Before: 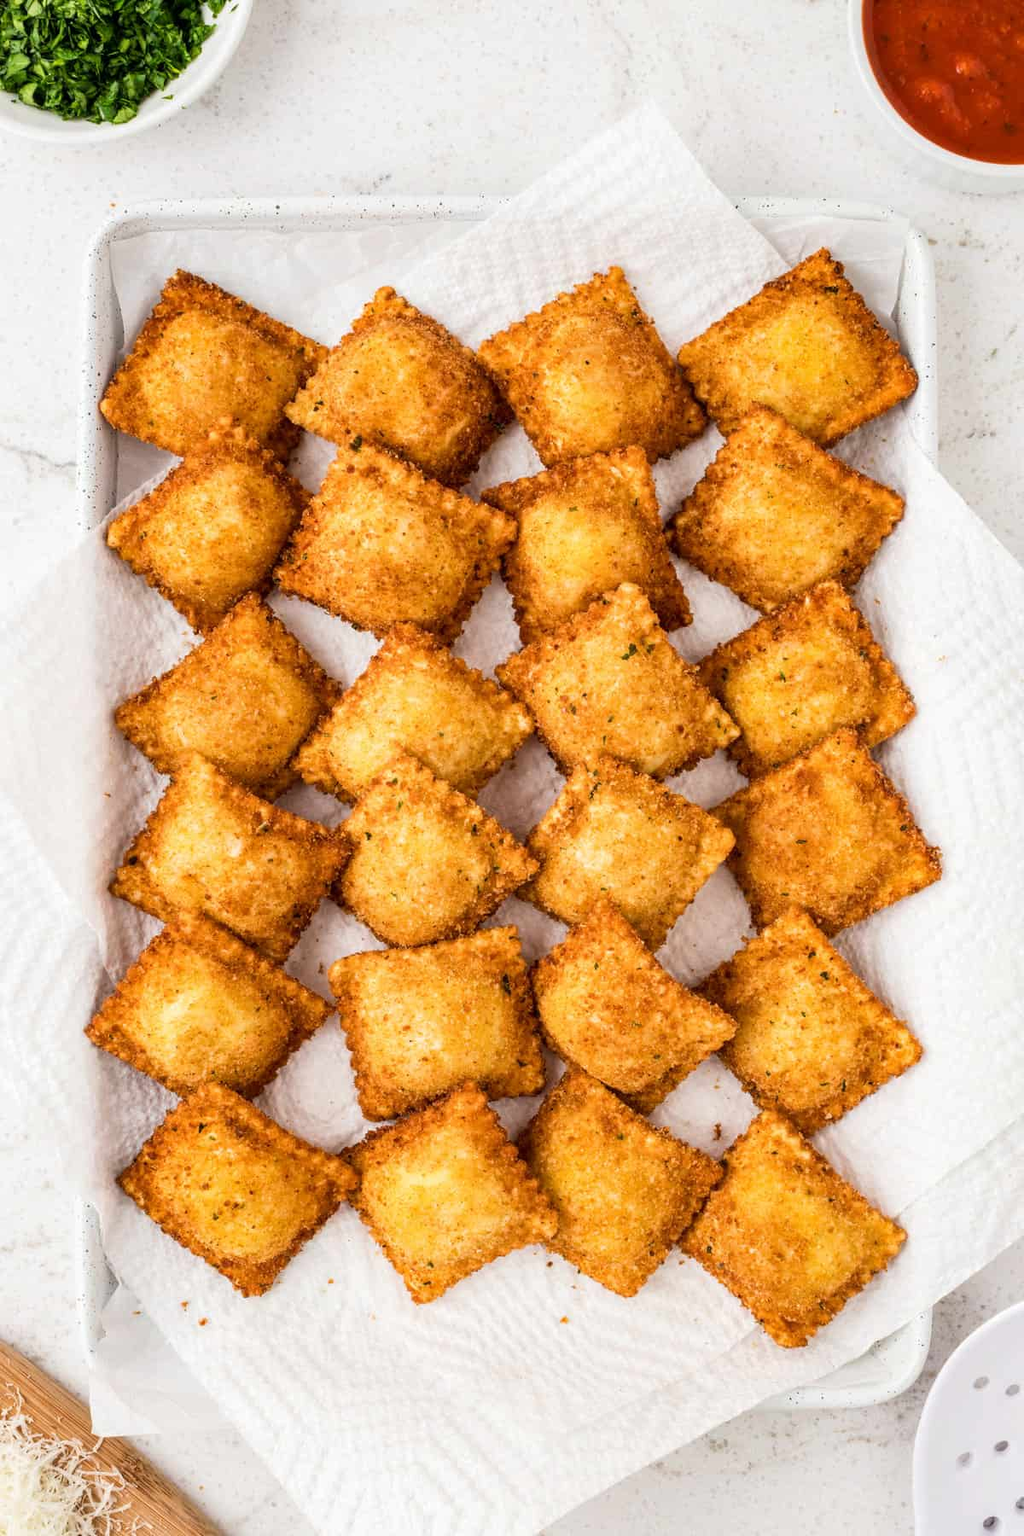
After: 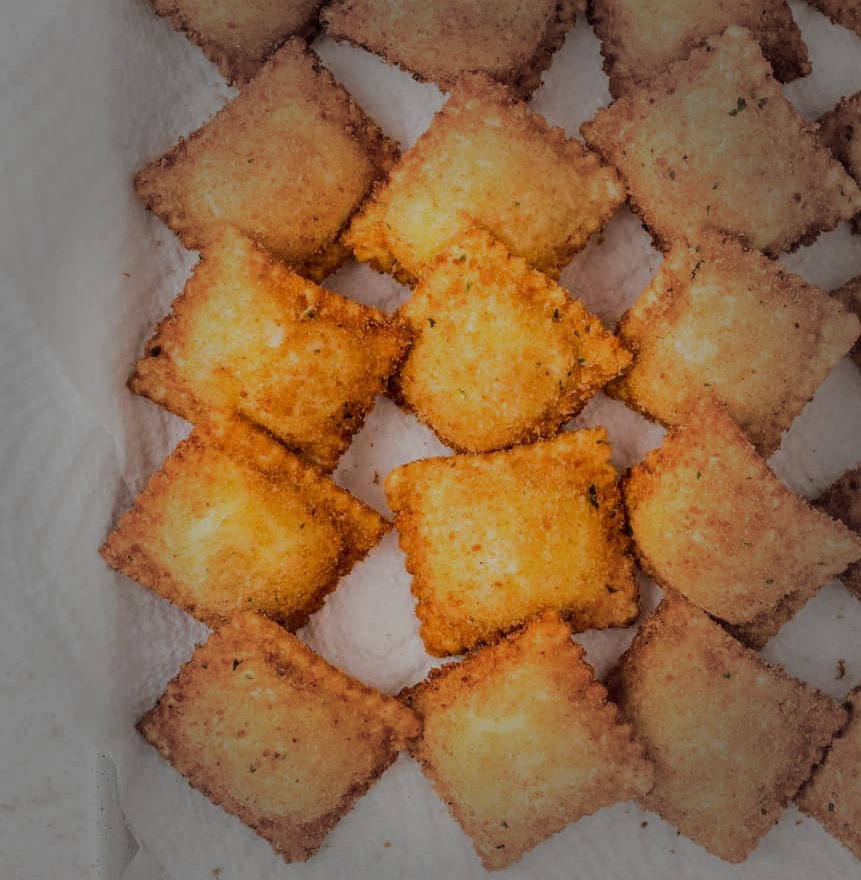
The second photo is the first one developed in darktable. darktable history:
crop: top 36.555%, right 28.198%, bottom 14.511%
vignetting: fall-off start 47.82%, automatic ratio true, width/height ratio 1.287, unbound false
tone equalizer: -8 EV -0.029 EV, -7 EV 0.025 EV, -6 EV -0.007 EV, -5 EV 0.008 EV, -4 EV -0.039 EV, -3 EV -0.23 EV, -2 EV -0.669 EV, -1 EV -0.959 EV, +0 EV -0.972 EV, edges refinement/feathering 500, mask exposure compensation -1.57 EV, preserve details no
